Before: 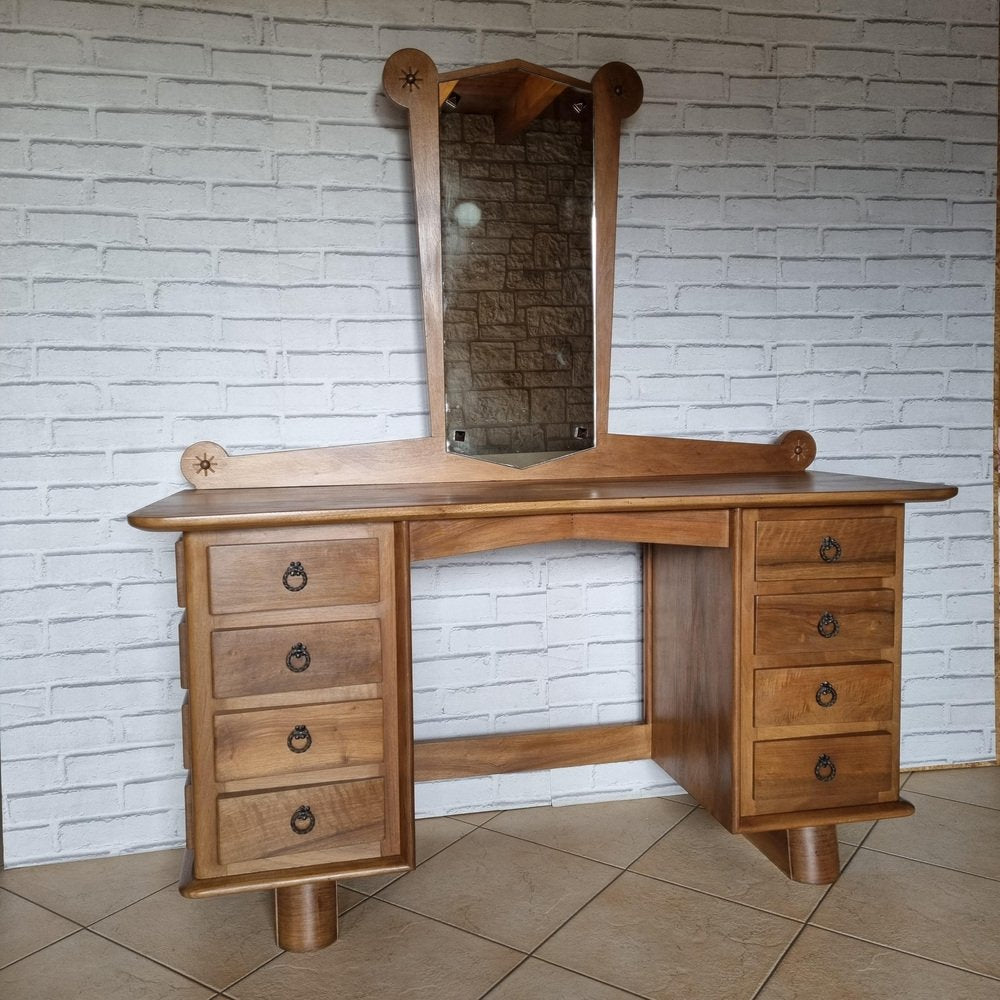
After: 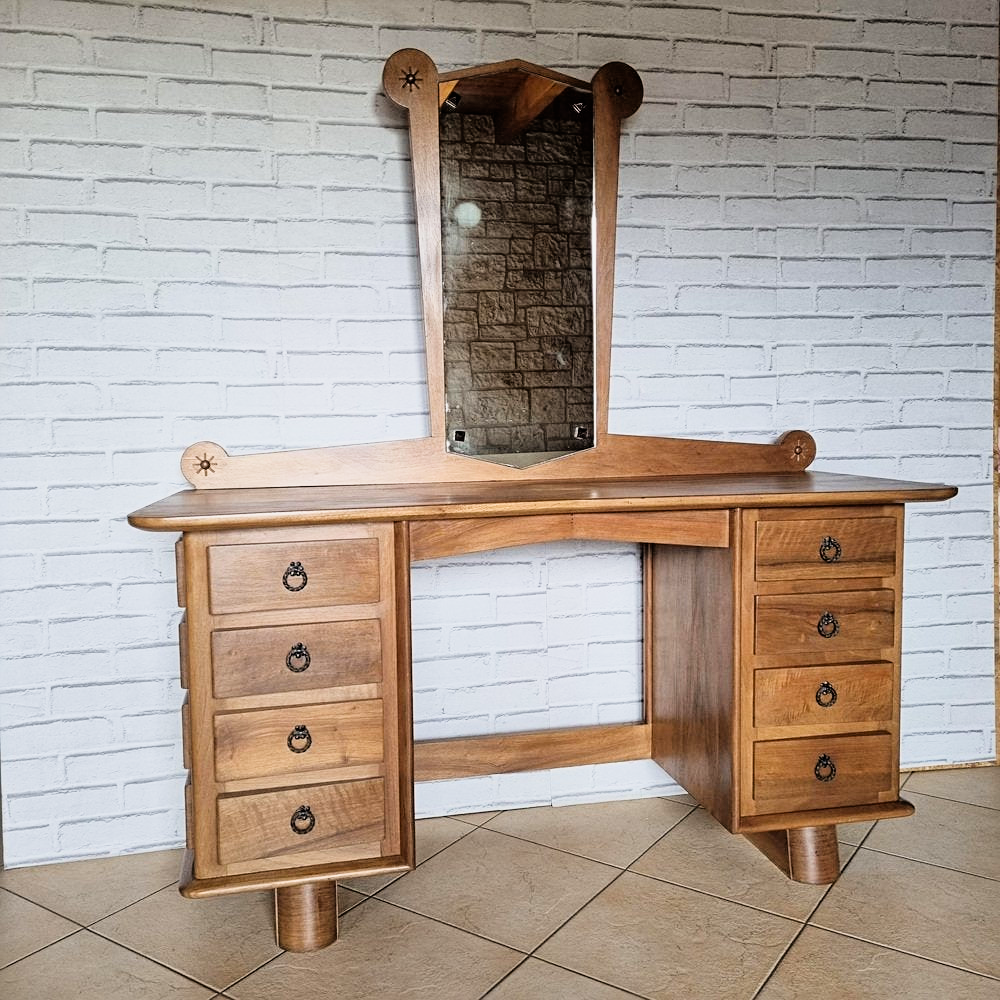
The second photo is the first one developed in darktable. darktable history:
filmic rgb: black relative exposure -7.75 EV, white relative exposure 4.4 EV, threshold 3 EV, hardness 3.76, latitude 50%, contrast 1.1, color science v5 (2021), contrast in shadows safe, contrast in highlights safe, enable highlight reconstruction true
sharpen: radius 2.167, amount 0.381, threshold 0
exposure: black level correction 0, exposure 0.7 EV, compensate exposure bias true, compensate highlight preservation false
